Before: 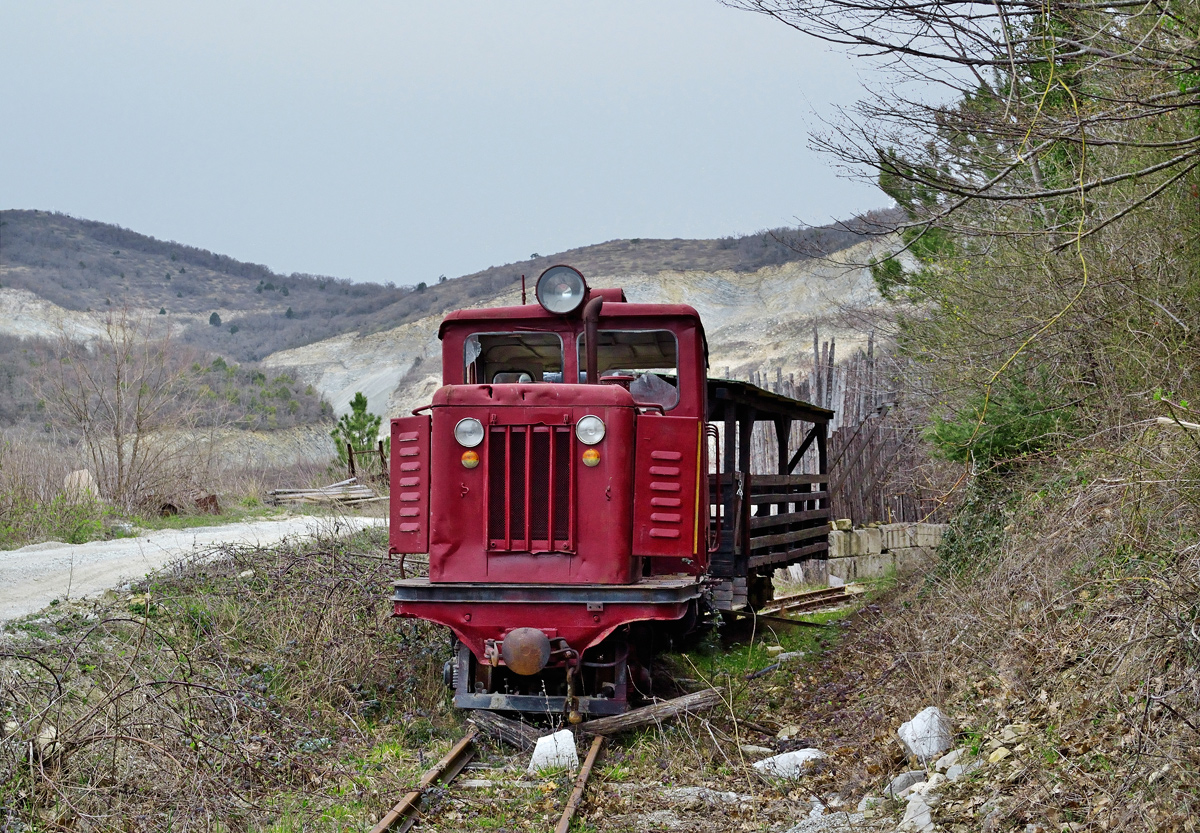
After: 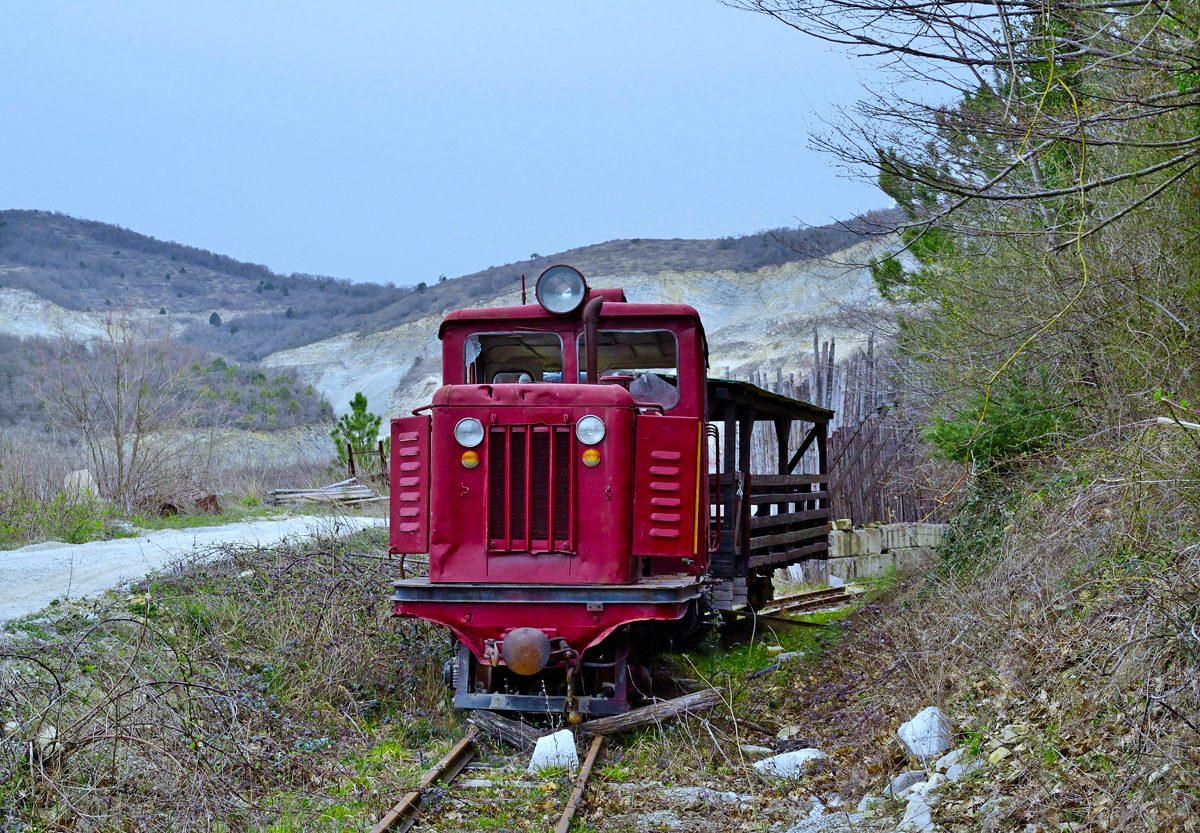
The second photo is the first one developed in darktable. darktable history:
color balance rgb: perceptual saturation grading › global saturation 25%, global vibrance 20%
white balance: red 0.924, blue 1.095
